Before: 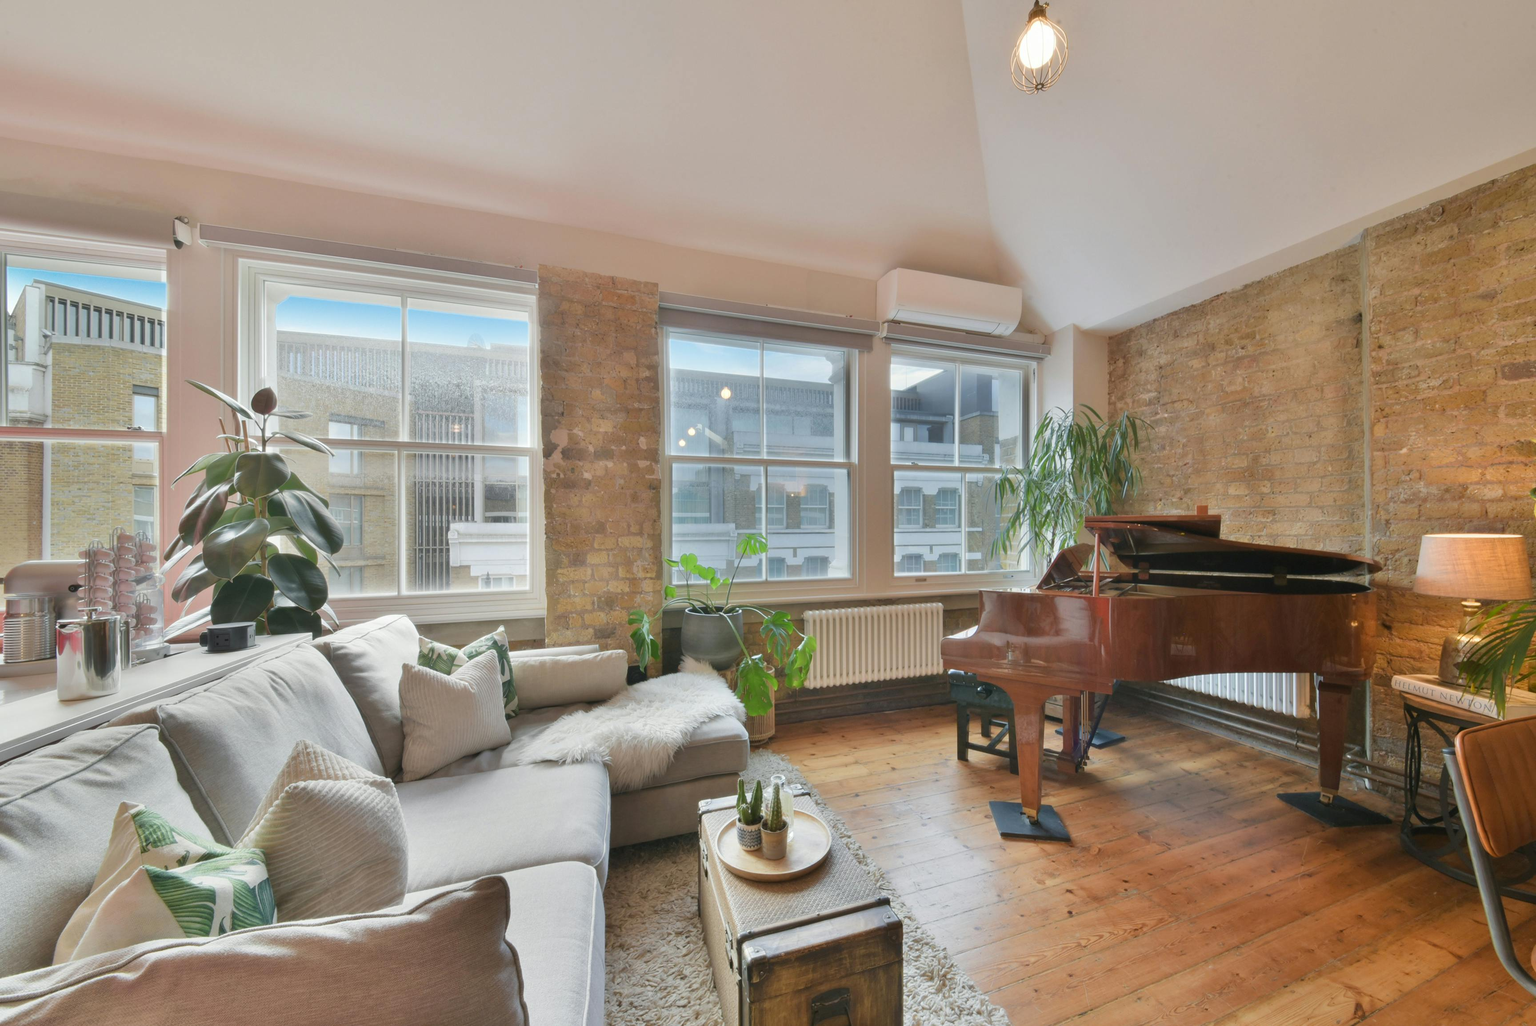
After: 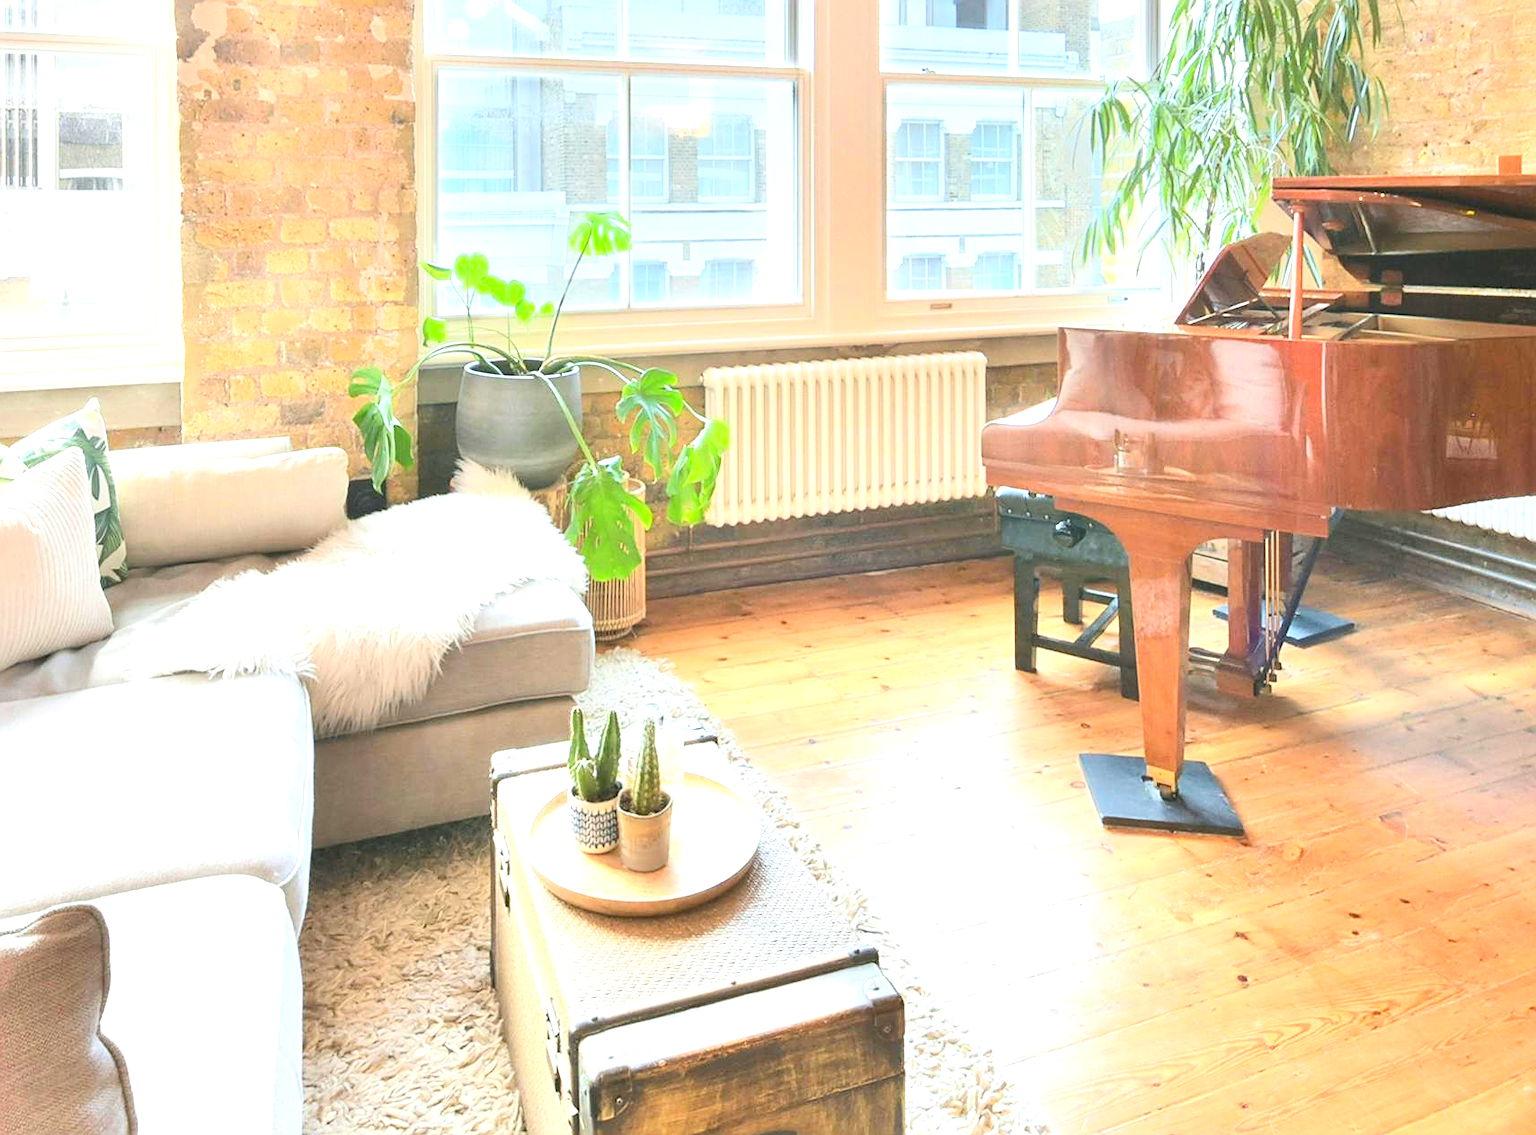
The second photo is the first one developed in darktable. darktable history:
sharpen: on, module defaults
crop: left 29.672%, top 41.786%, right 20.851%, bottom 3.487%
contrast brightness saturation: contrast 0.2, brightness 0.16, saturation 0.22
exposure: black level correction 0, exposure 1.45 EV, compensate exposure bias true, compensate highlight preservation false
